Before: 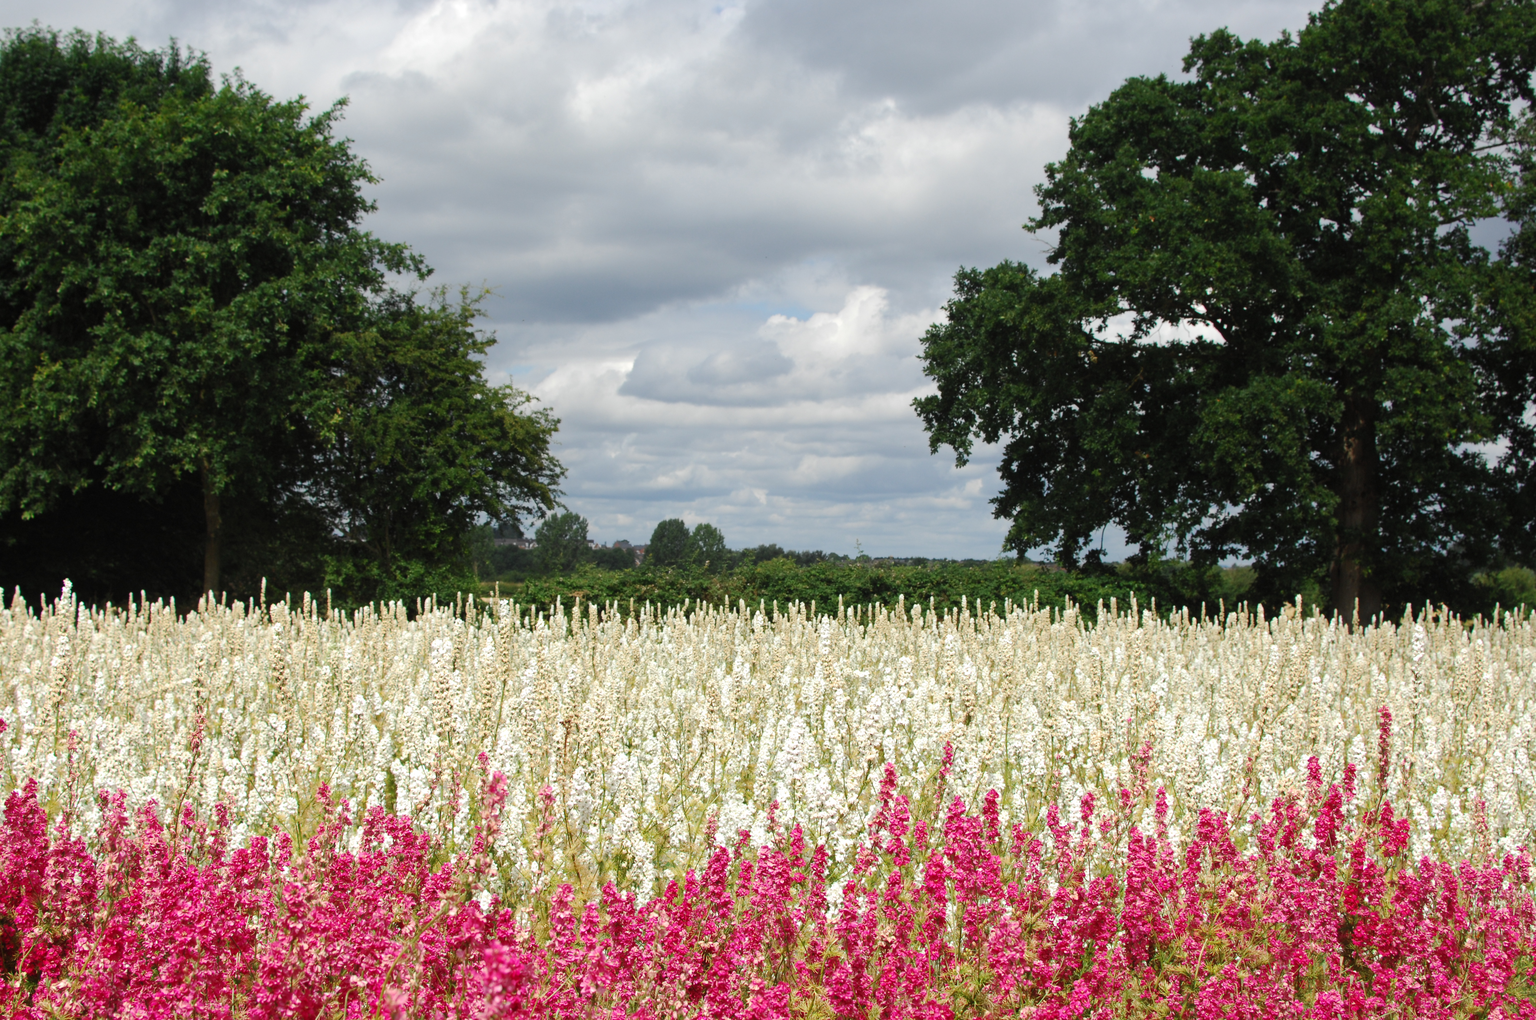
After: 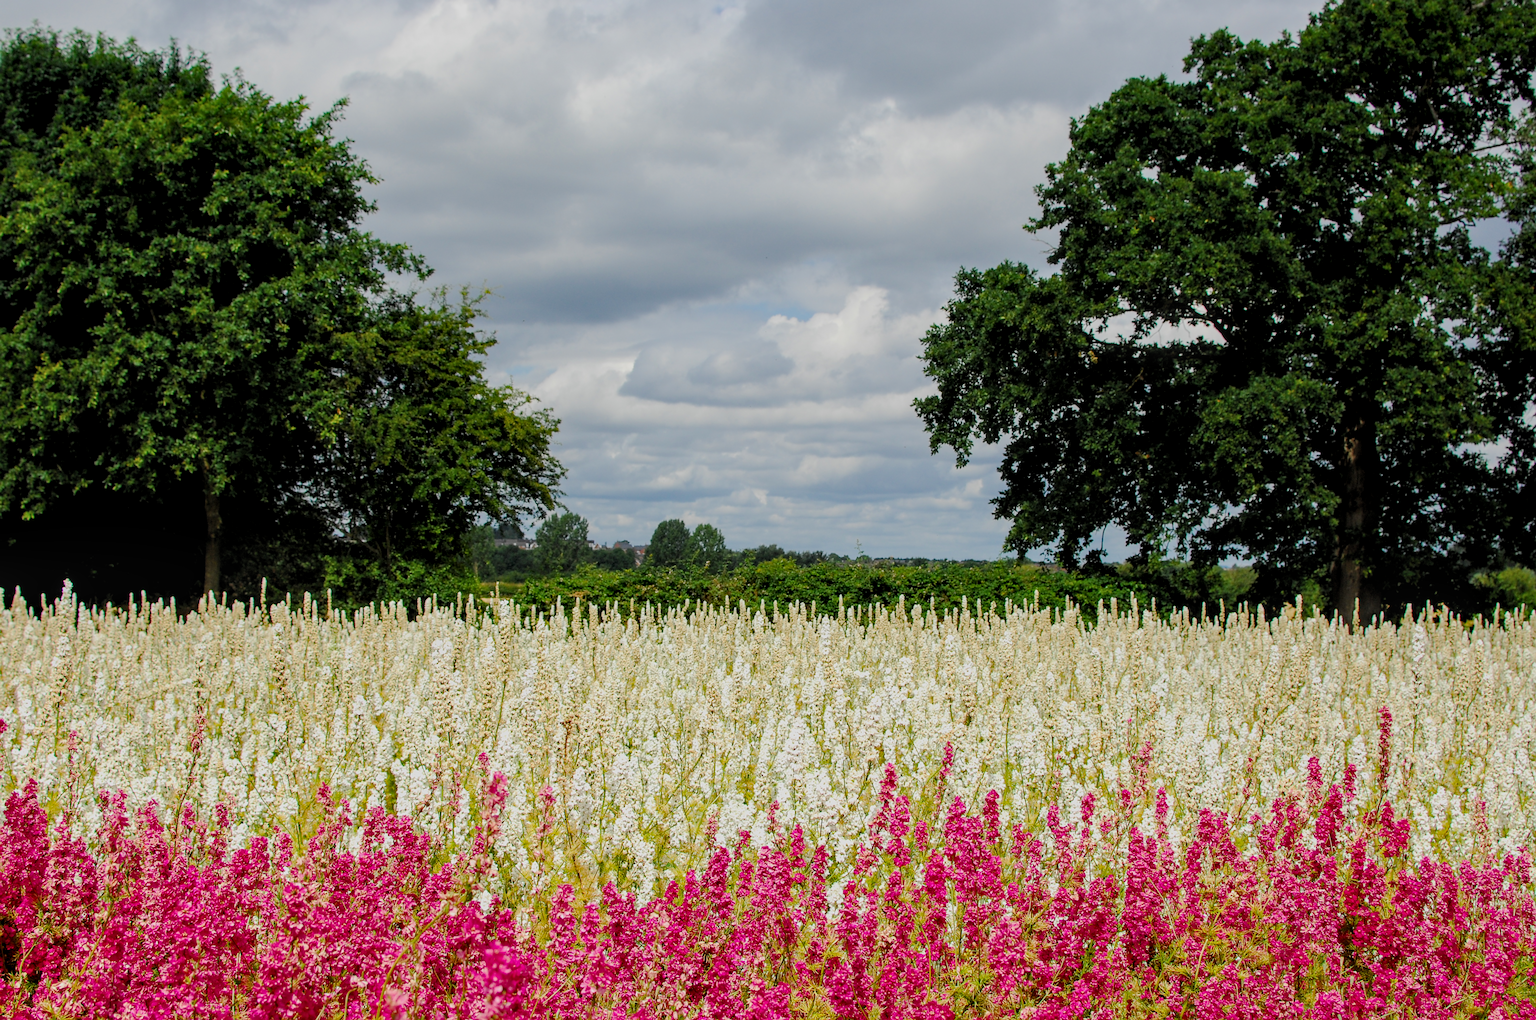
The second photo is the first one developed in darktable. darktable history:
sharpen: amount 0.593
exposure: exposure 0.127 EV, compensate exposure bias true, compensate highlight preservation false
filmic rgb: black relative exposure -8.76 EV, white relative exposure 4.97 EV, target black luminance 0%, hardness 3.79, latitude 65.71%, contrast 0.831, shadows ↔ highlights balance 19.31%
local contrast: detail 130%
levels: white 99.93%, levels [0.016, 0.492, 0.969]
color balance rgb: shadows lift › chroma 0.998%, shadows lift › hue 110.3°, linear chroma grading › global chroma 9.737%, perceptual saturation grading › global saturation 25.425%, global vibrance 11.912%
